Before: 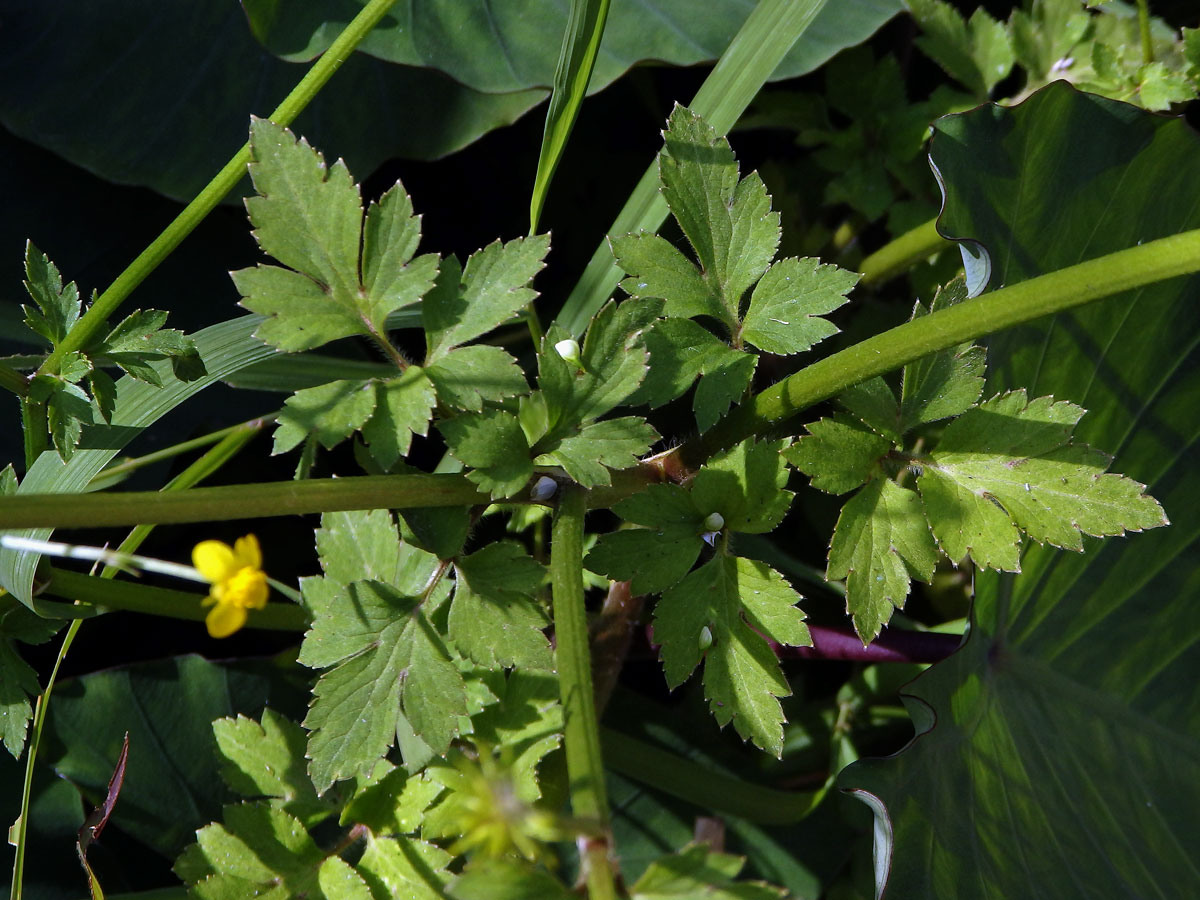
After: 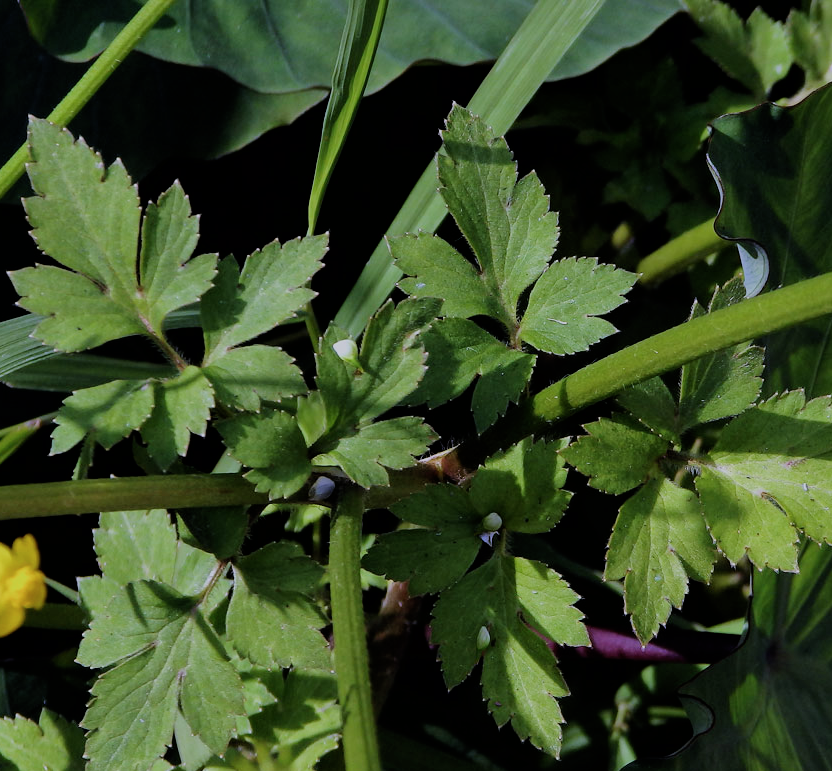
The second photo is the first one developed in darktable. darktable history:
crop: left 18.511%, right 12.155%, bottom 14.272%
tone equalizer: on, module defaults
filmic rgb: black relative exposure -6.92 EV, white relative exposure 5.59 EV, hardness 2.85, iterations of high-quality reconstruction 10
color calibration: illuminant as shot in camera, x 0.358, y 0.373, temperature 4628.91 K
